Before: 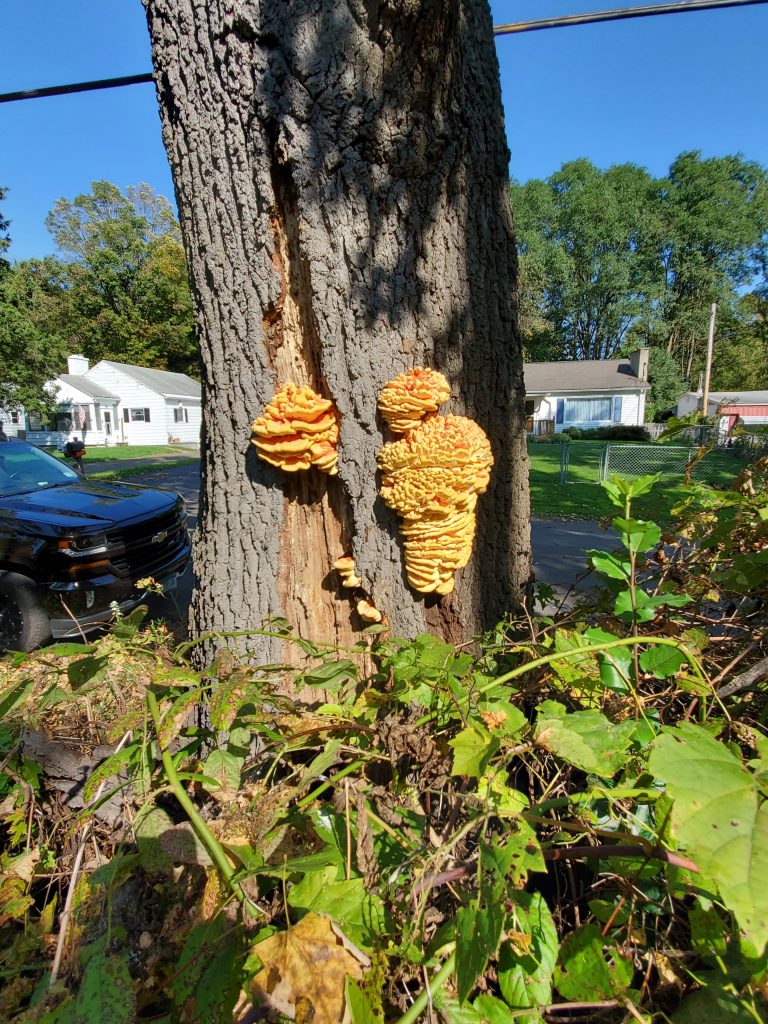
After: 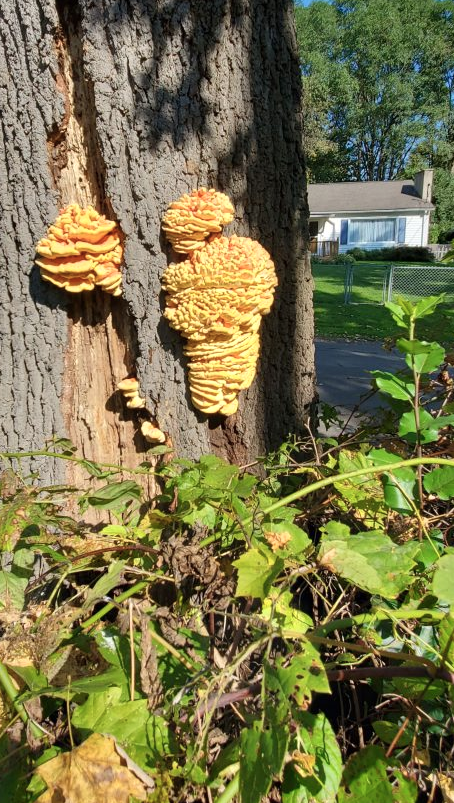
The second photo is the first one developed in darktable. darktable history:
crop and rotate: left 28.165%, top 17.509%, right 12.715%, bottom 4.043%
color zones: curves: ch0 [(0, 0.558) (0.143, 0.559) (0.286, 0.529) (0.429, 0.505) (0.571, 0.5) (0.714, 0.5) (0.857, 0.5) (1, 0.558)]; ch1 [(0, 0.469) (0.01, 0.469) (0.12, 0.446) (0.248, 0.469) (0.5, 0.5) (0.748, 0.5) (0.99, 0.469) (1, 0.469)]
exposure: compensate highlight preservation false
